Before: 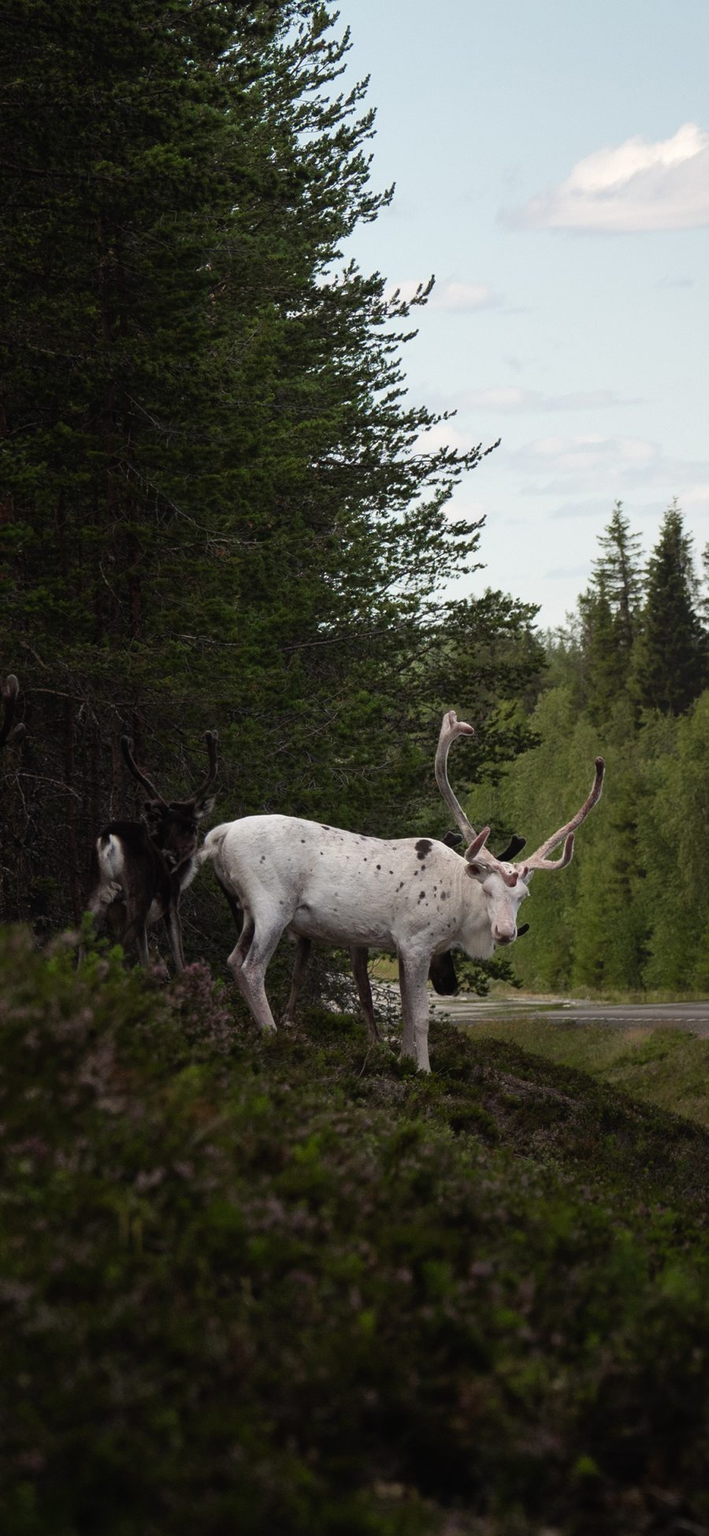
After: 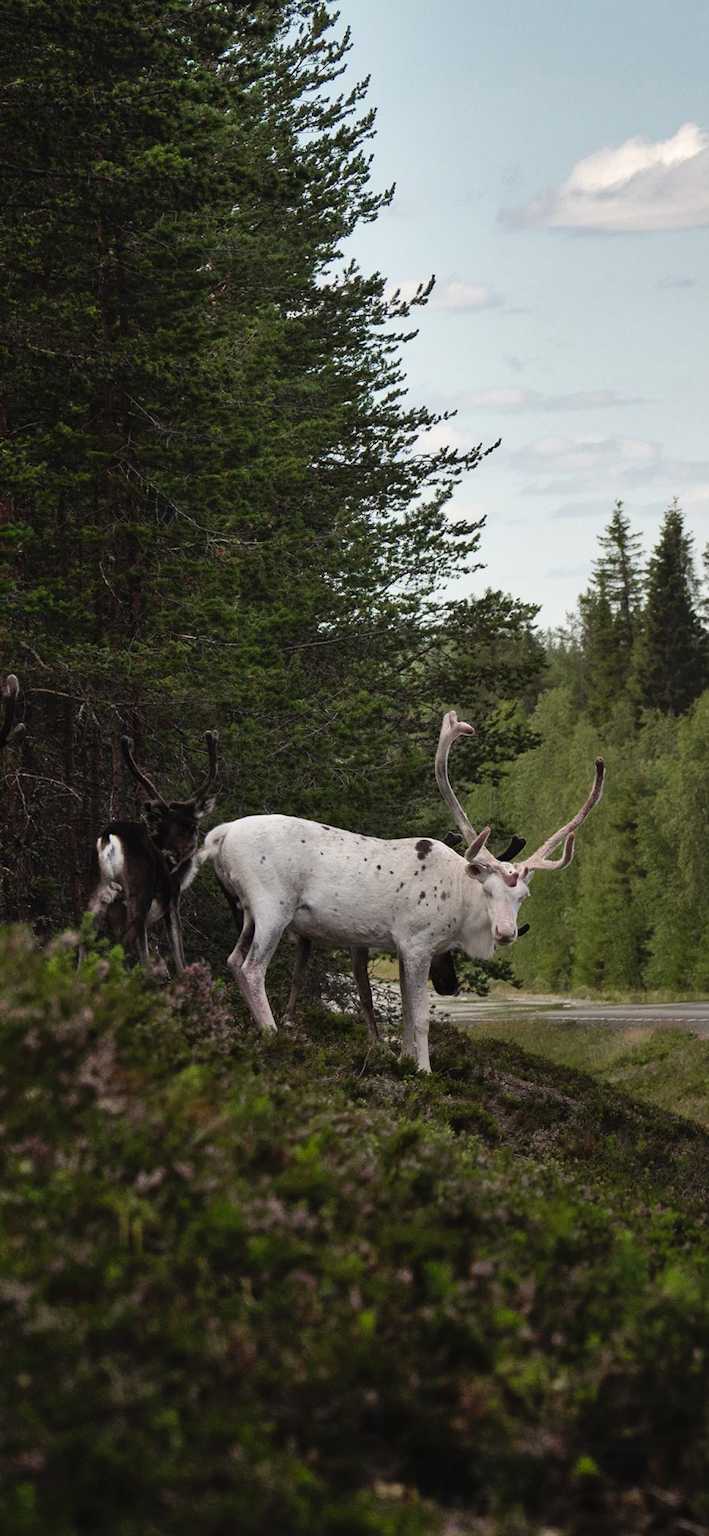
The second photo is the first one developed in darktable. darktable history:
shadows and highlights: highlights color adjustment 53.15%, low approximation 0.01, soften with gaussian
